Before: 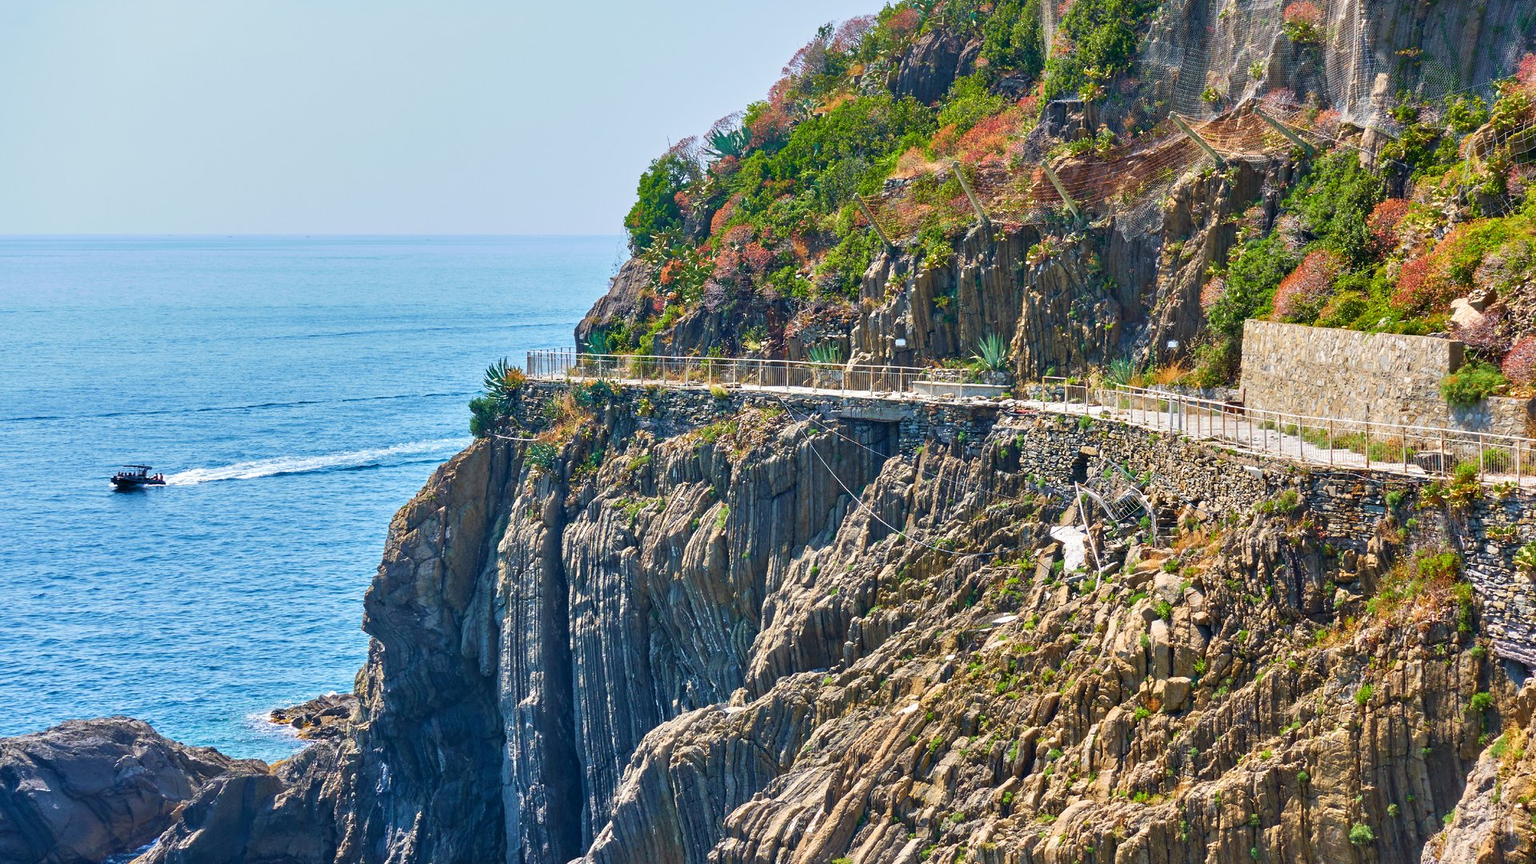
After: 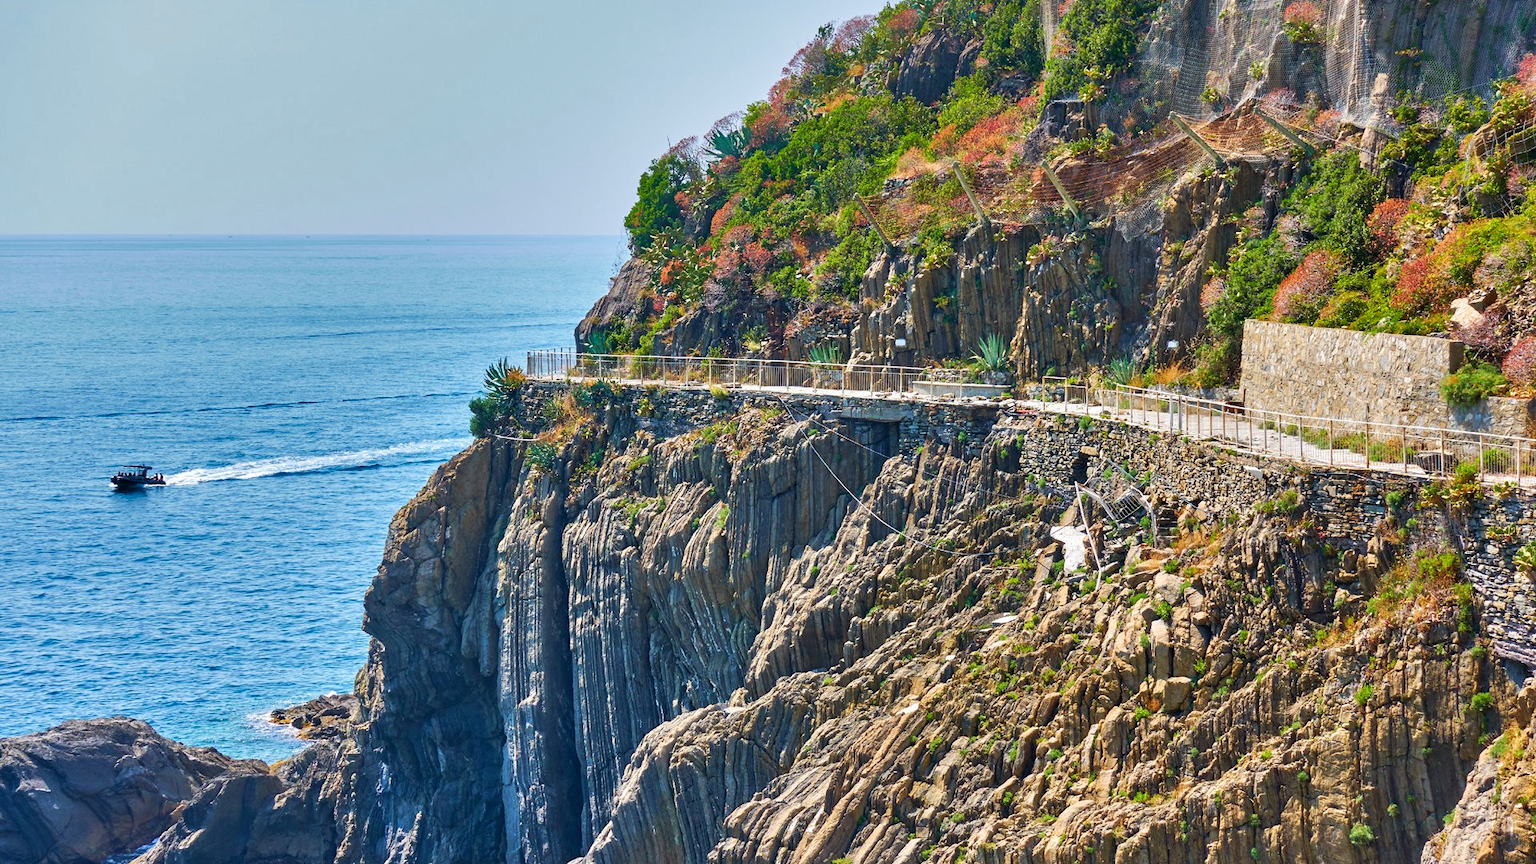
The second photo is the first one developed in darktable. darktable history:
shadows and highlights: soften with gaussian
tone curve: curves: ch0 [(0, 0) (0.003, 0.003) (0.011, 0.011) (0.025, 0.024) (0.044, 0.043) (0.069, 0.068) (0.1, 0.097) (0.136, 0.132) (0.177, 0.173) (0.224, 0.219) (0.277, 0.27) (0.335, 0.327) (0.399, 0.389) (0.468, 0.457) (0.543, 0.549) (0.623, 0.628) (0.709, 0.713) (0.801, 0.803) (0.898, 0.899) (1, 1)], preserve colors none
